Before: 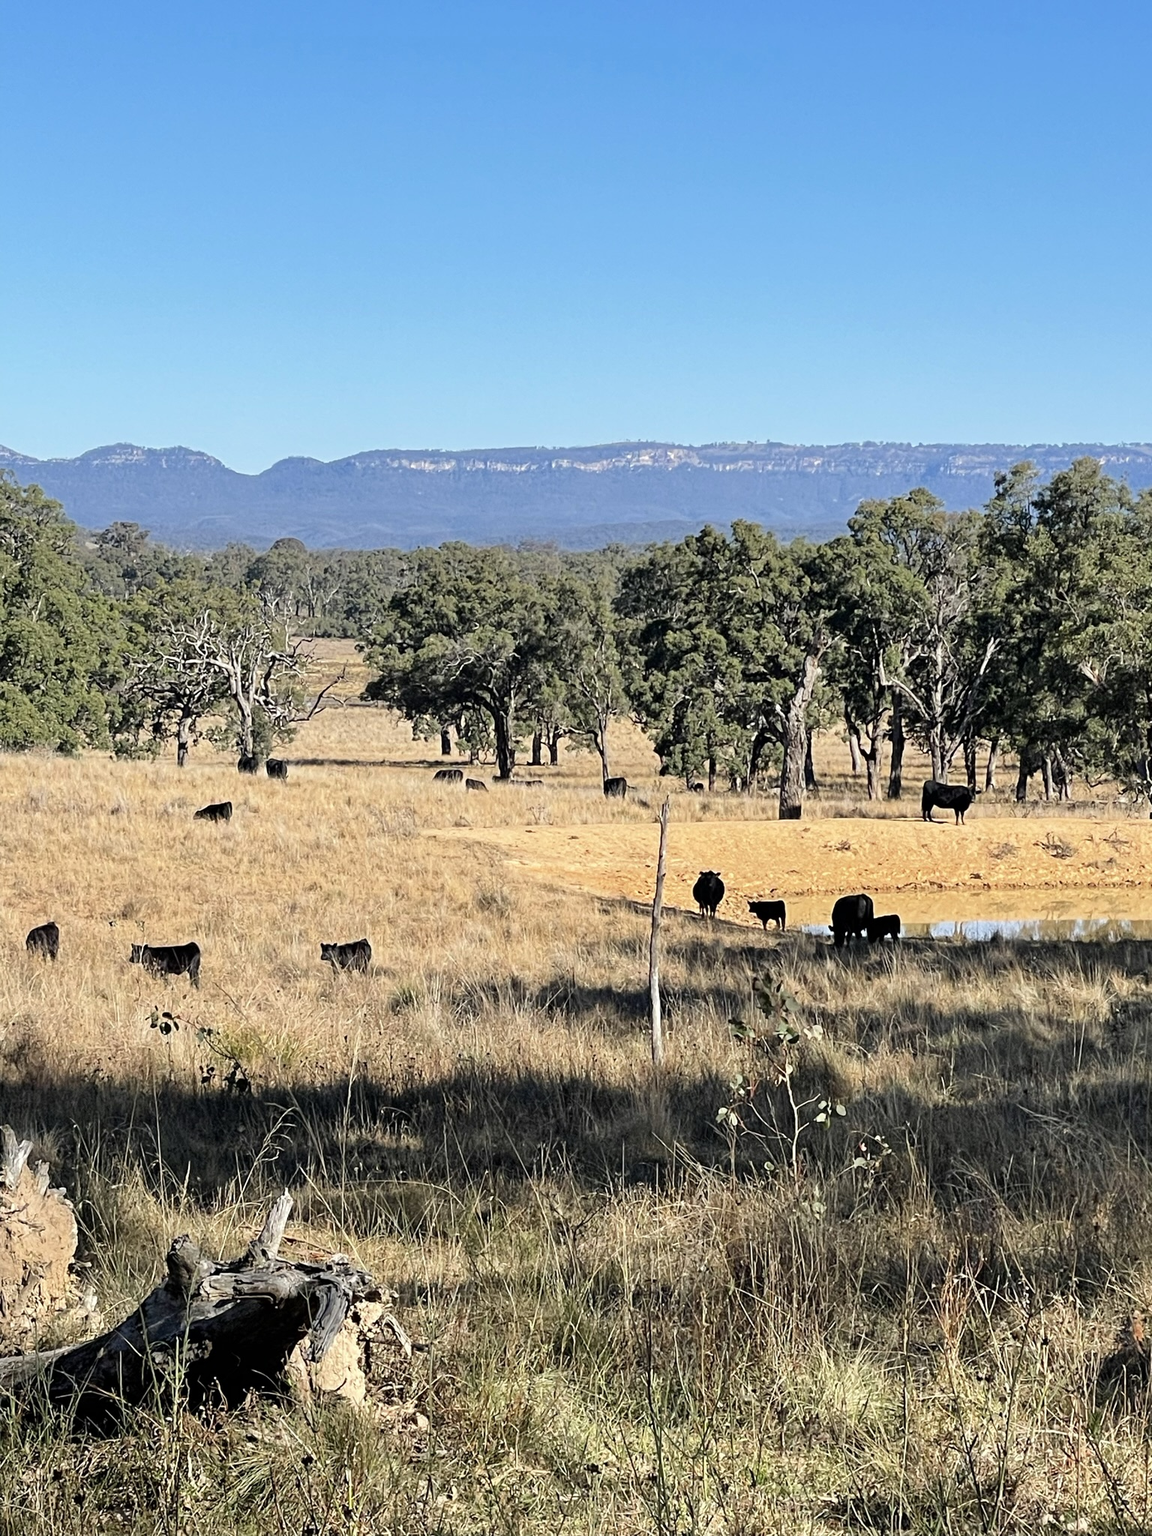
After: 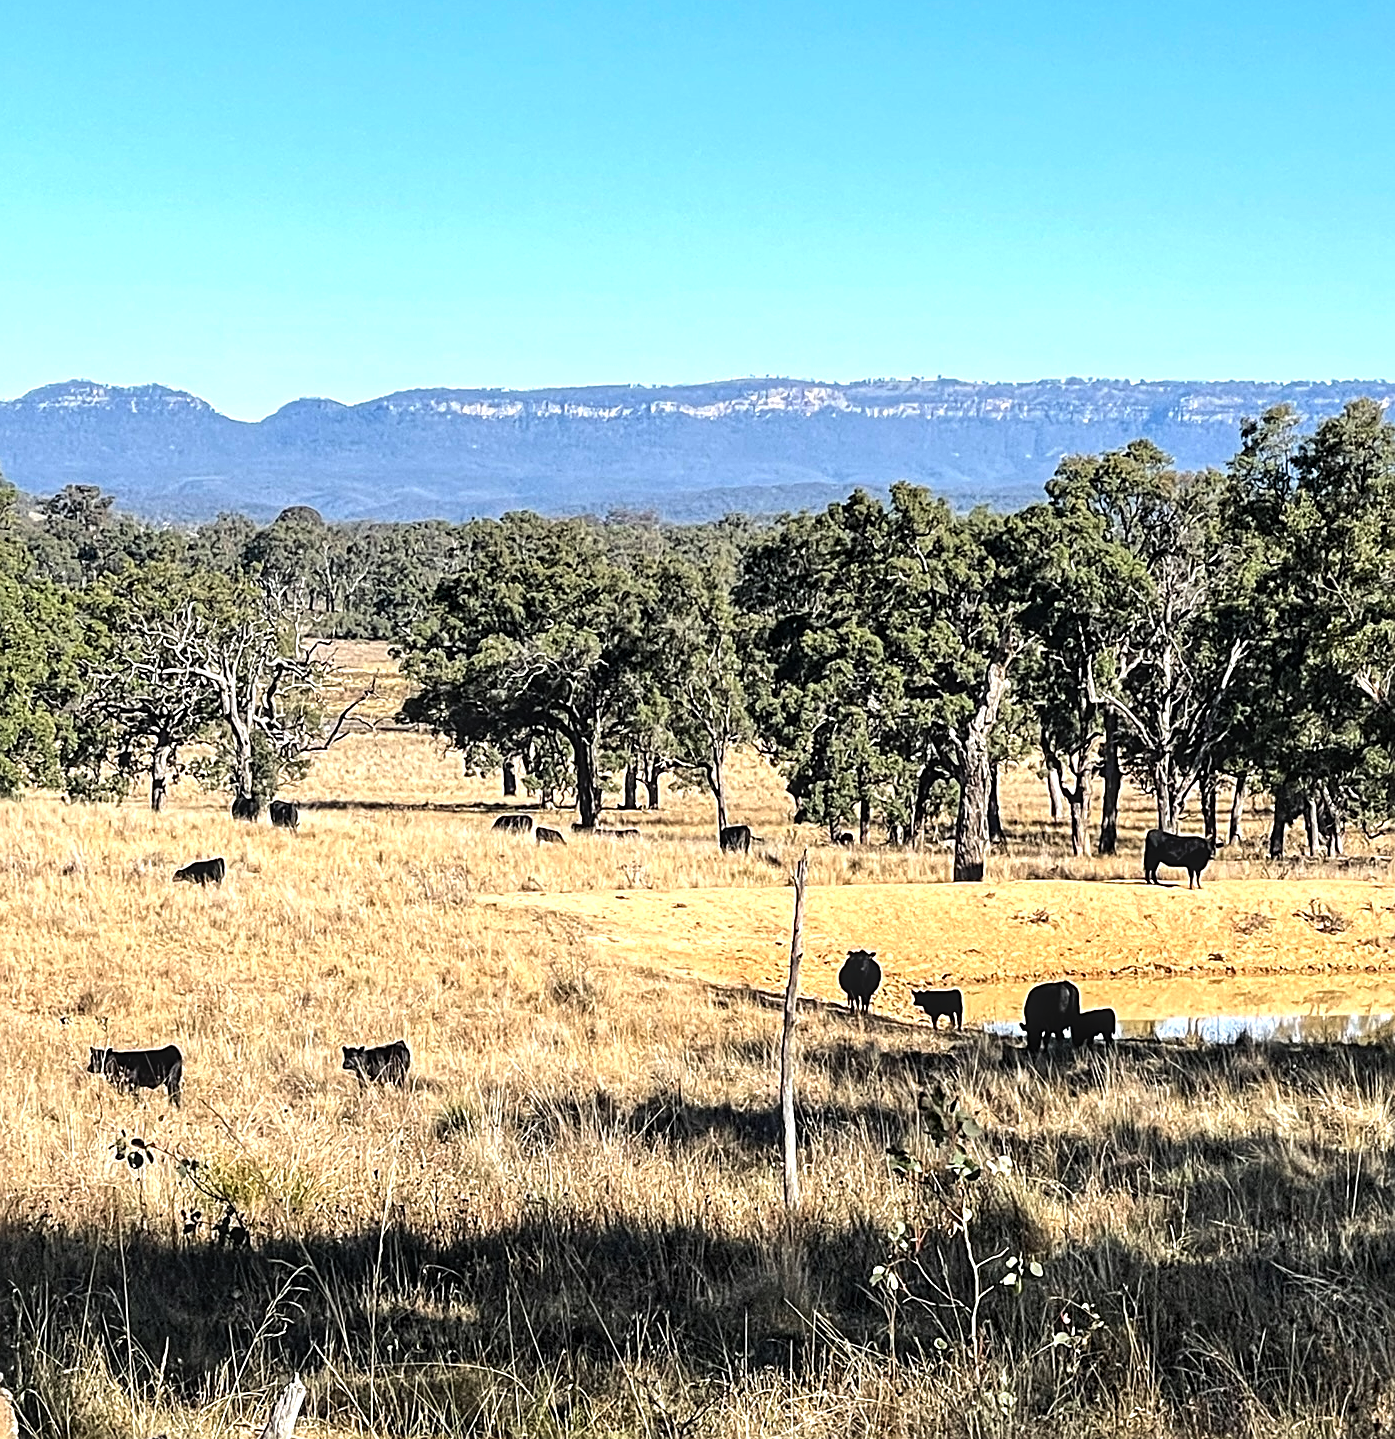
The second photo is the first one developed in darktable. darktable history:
local contrast: detail 130%
sharpen: on, module defaults
tone equalizer: -8 EV -0.75 EV, -7 EV -0.7 EV, -6 EV -0.6 EV, -5 EV -0.4 EV, -3 EV 0.4 EV, -2 EV 0.6 EV, -1 EV 0.7 EV, +0 EV 0.75 EV, edges refinement/feathering 500, mask exposure compensation -1.57 EV, preserve details no
crop: left 5.596%, top 10.314%, right 3.534%, bottom 19.395%
